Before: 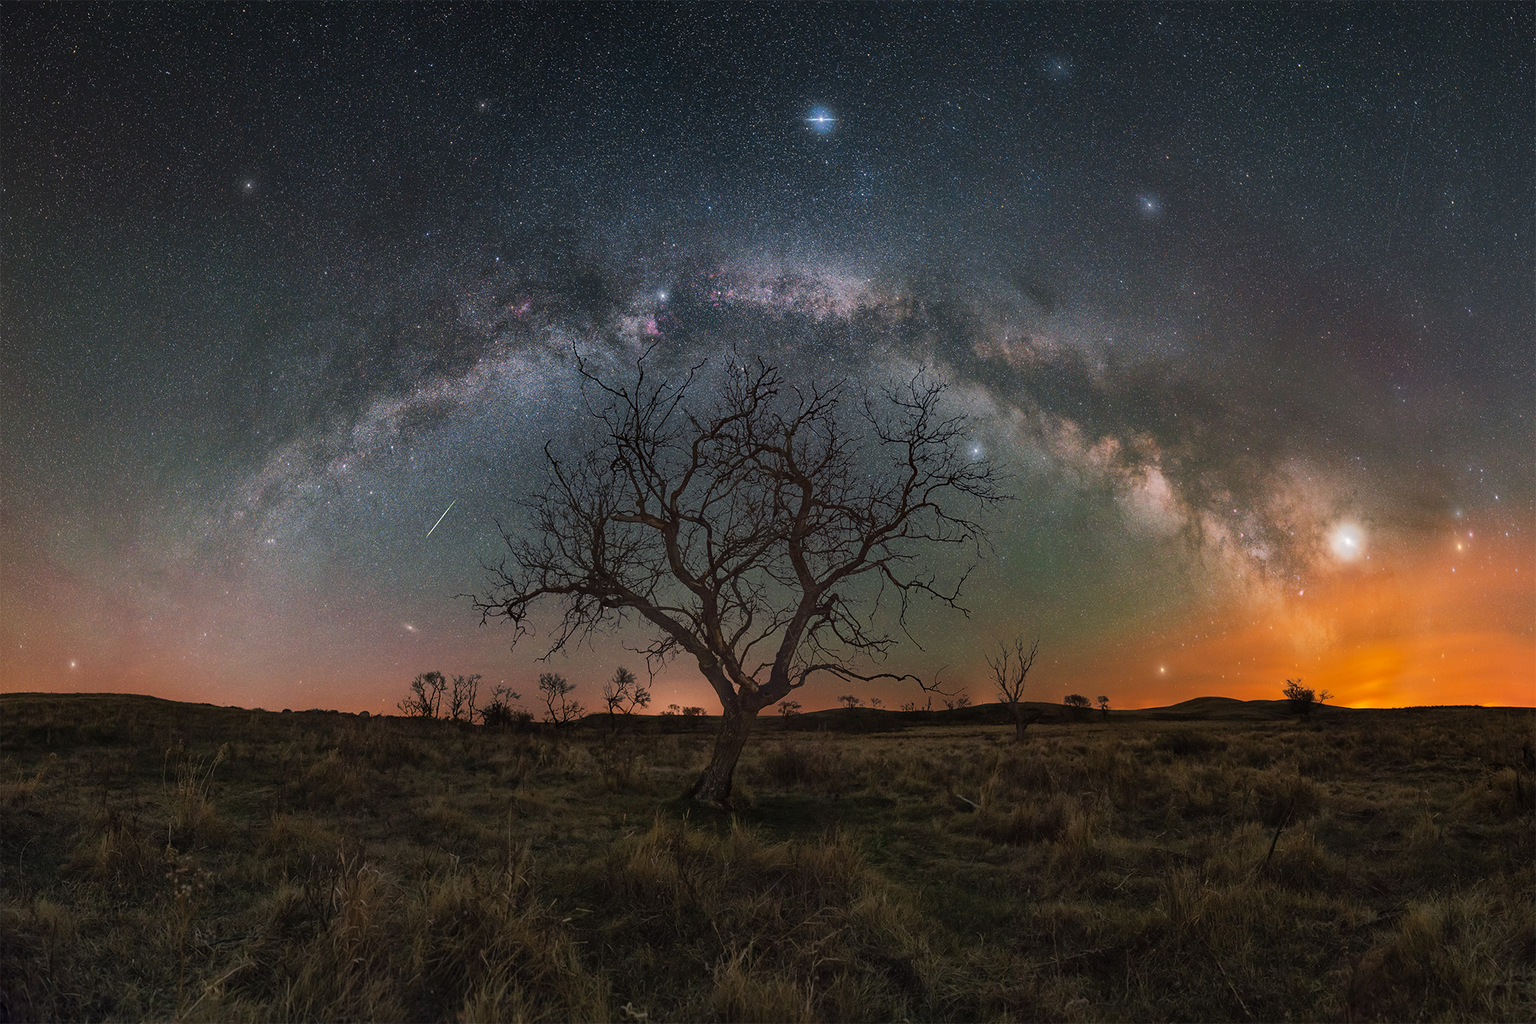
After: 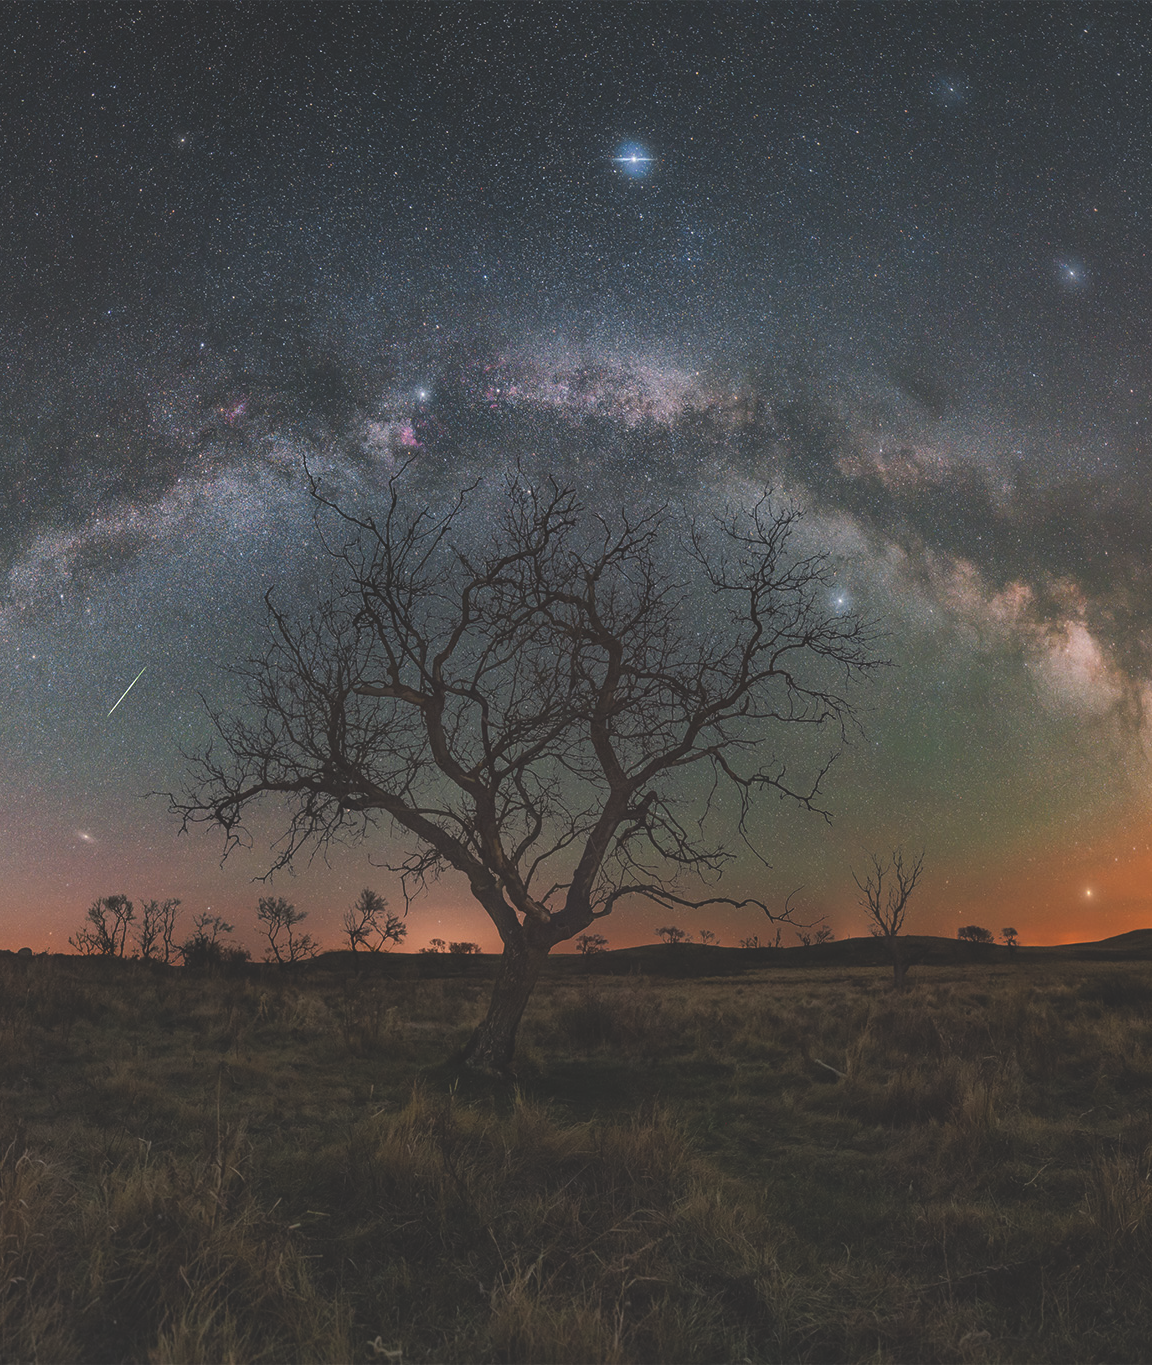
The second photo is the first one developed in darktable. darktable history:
crop and rotate: left 22.516%, right 21.234%
exposure: black level correction -0.023, exposure -0.039 EV, compensate highlight preservation false
